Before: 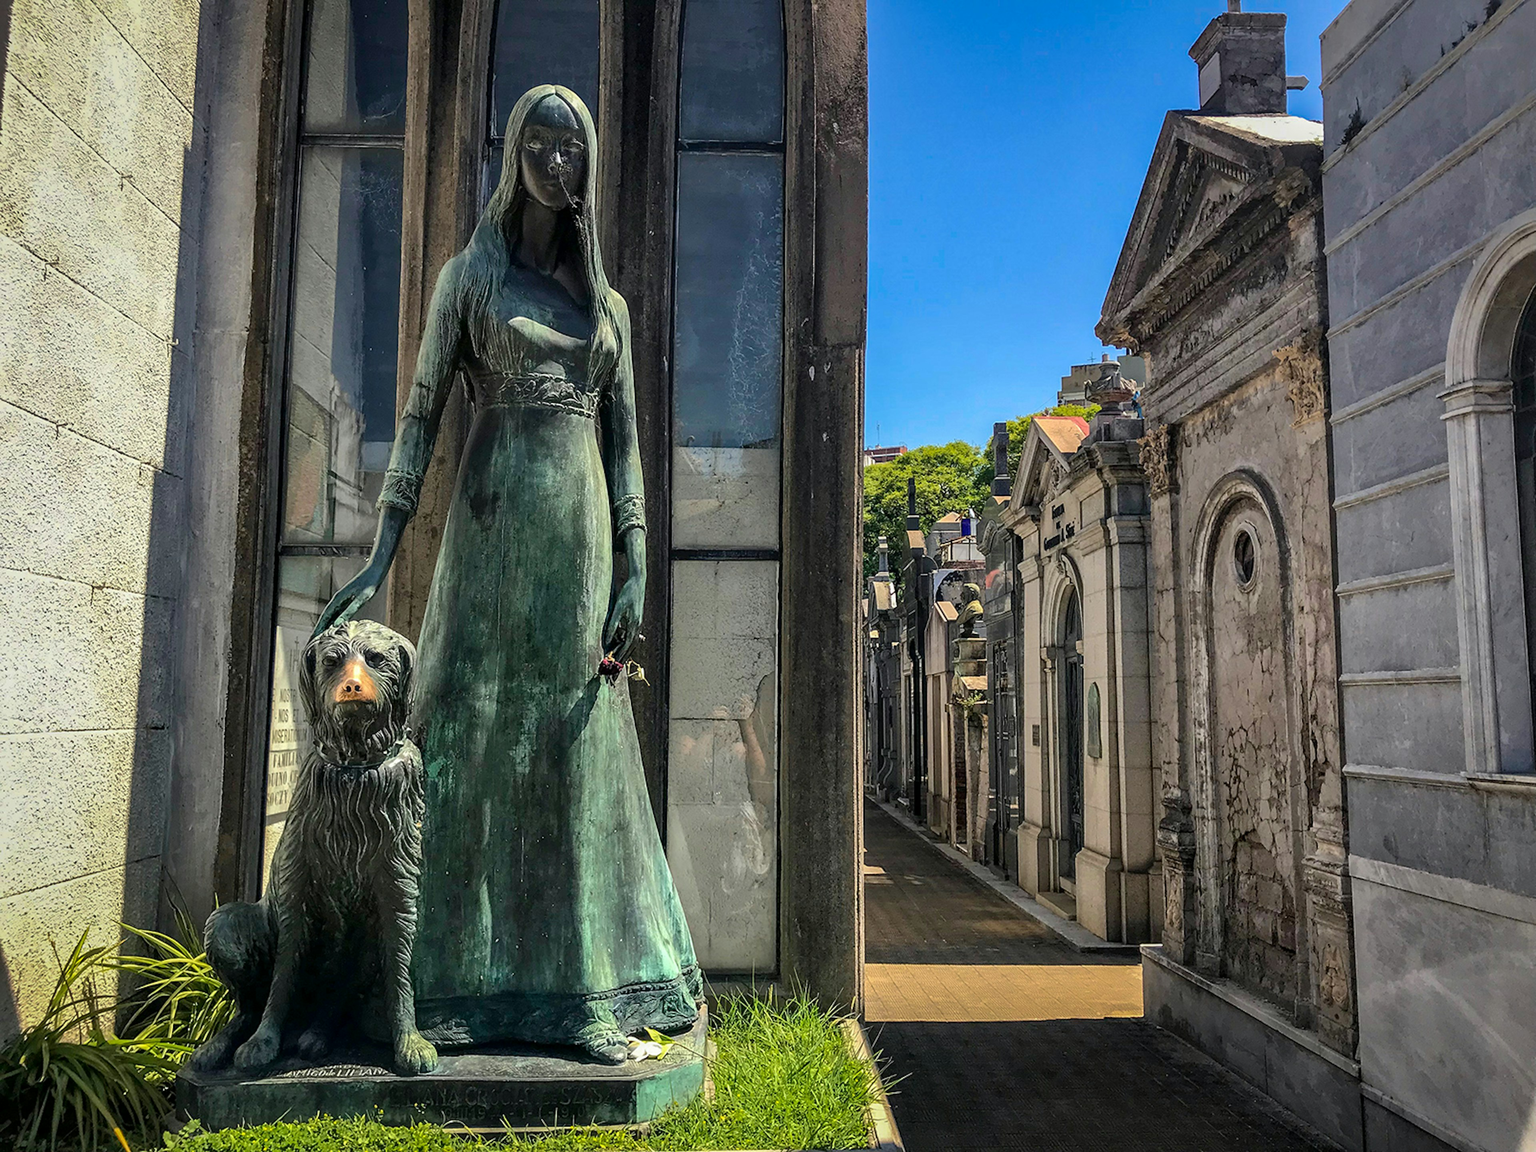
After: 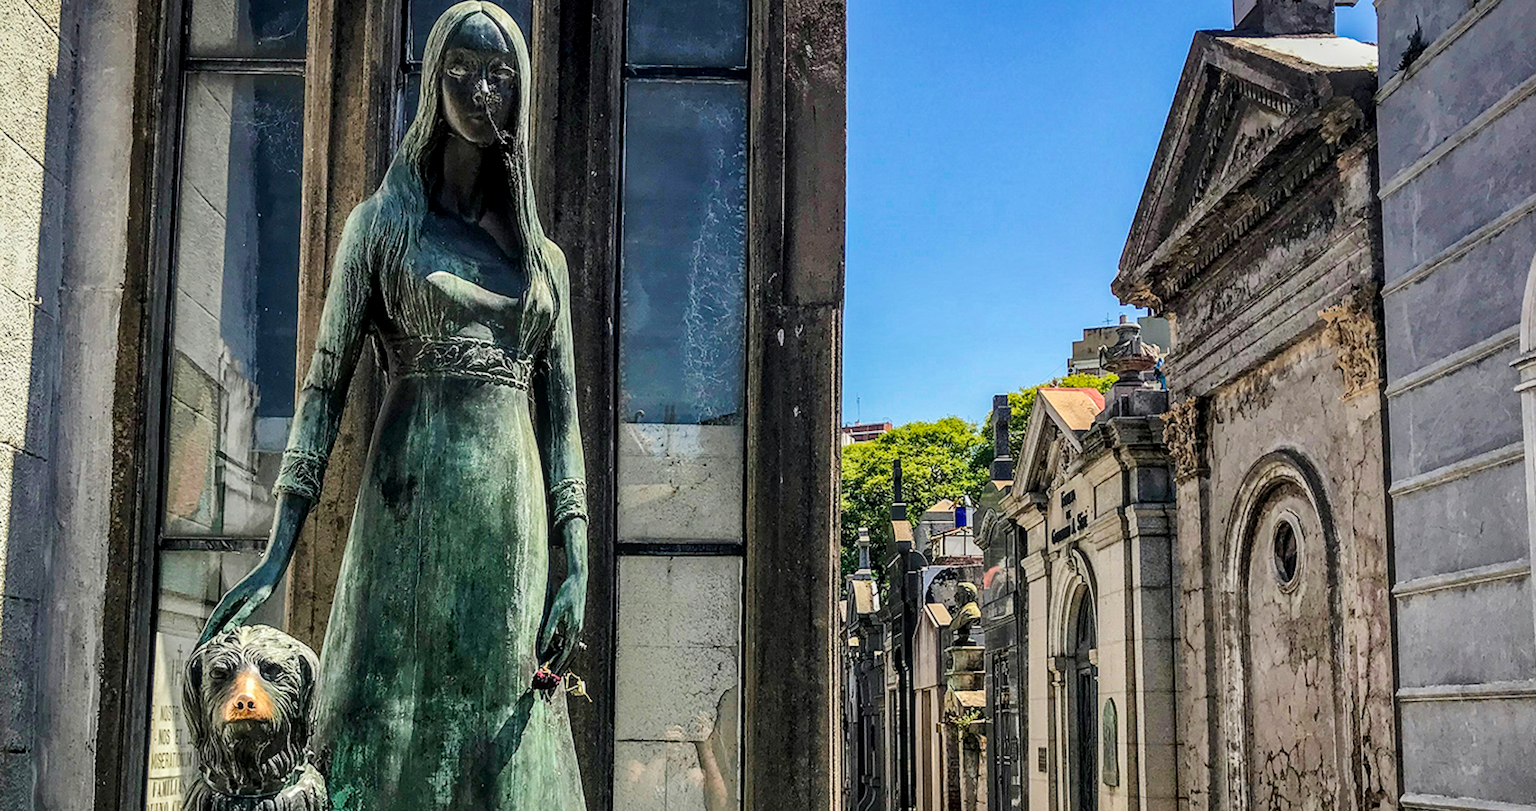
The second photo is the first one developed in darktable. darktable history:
crop and rotate: left 9.315%, top 7.335%, right 4.959%, bottom 32.29%
tone curve: curves: ch0 [(0, 0) (0.071, 0.047) (0.266, 0.26) (0.491, 0.552) (0.753, 0.818) (1, 0.983)]; ch1 [(0, 0) (0.346, 0.307) (0.408, 0.369) (0.463, 0.443) (0.482, 0.493) (0.502, 0.5) (0.517, 0.518) (0.546, 0.587) (0.588, 0.643) (0.651, 0.709) (1, 1)]; ch2 [(0, 0) (0.346, 0.34) (0.434, 0.46) (0.485, 0.494) (0.5, 0.494) (0.517, 0.503) (0.535, 0.545) (0.583, 0.634) (0.625, 0.686) (1, 1)], preserve colors none
local contrast: on, module defaults
